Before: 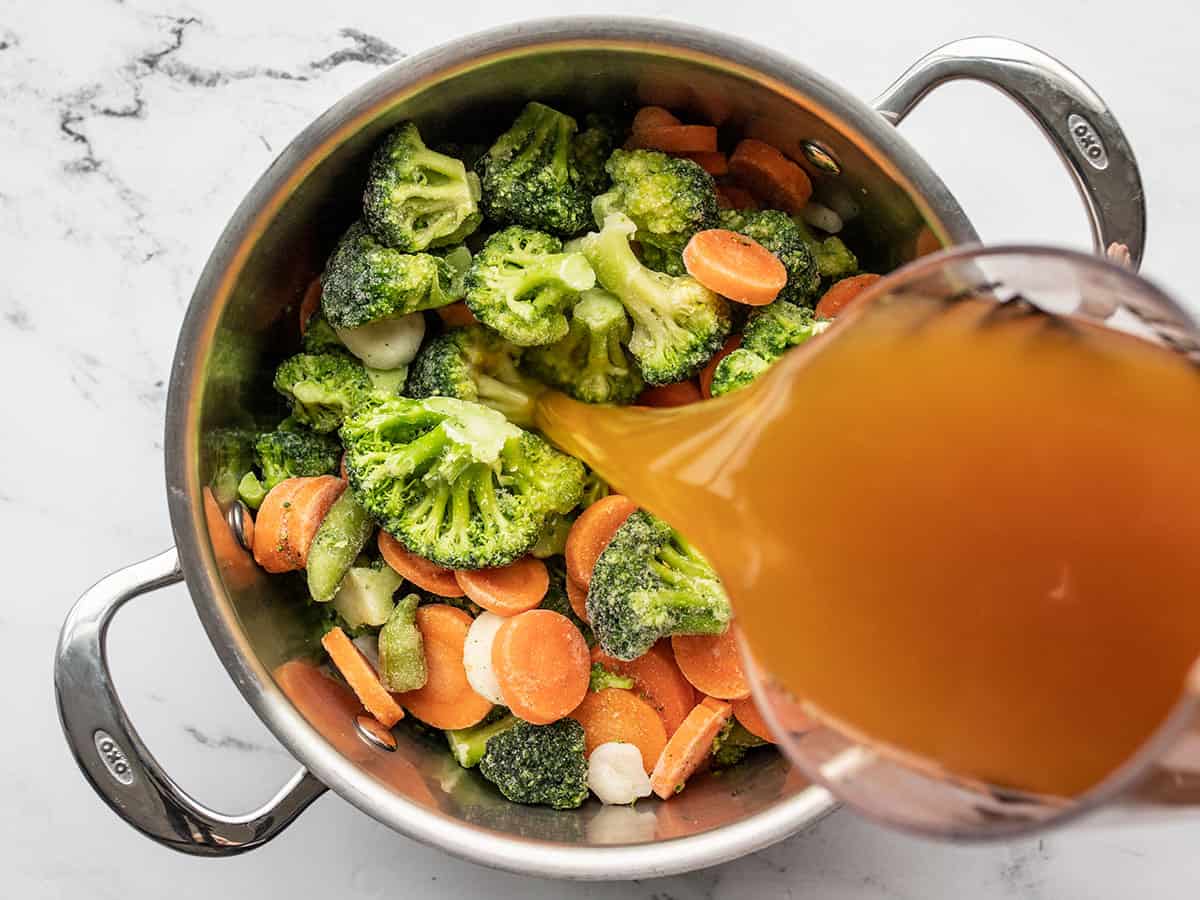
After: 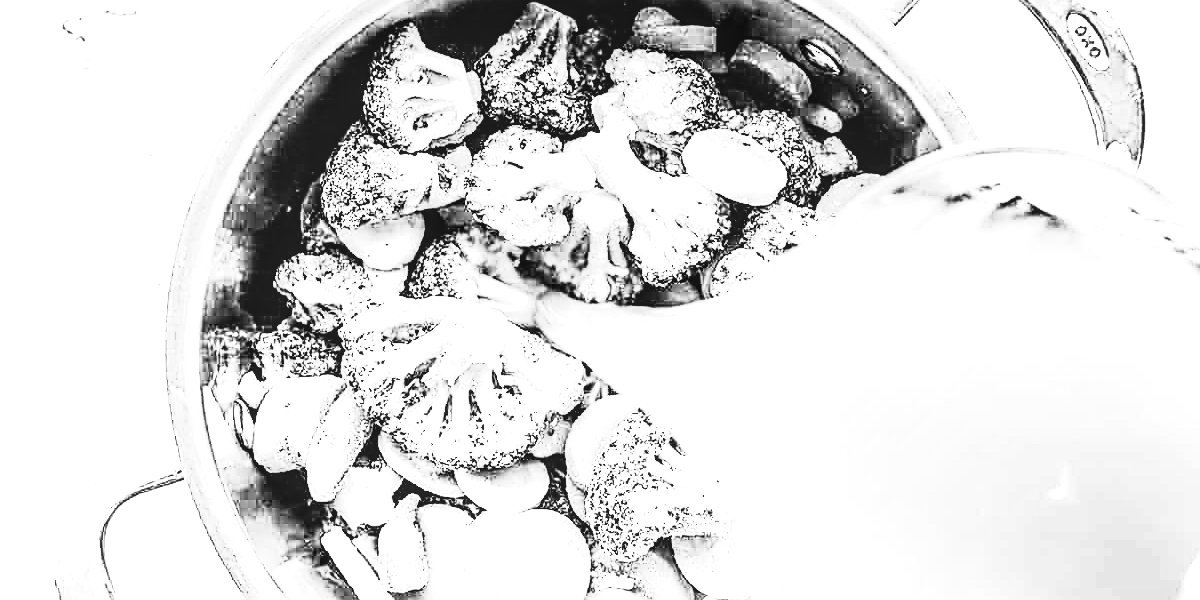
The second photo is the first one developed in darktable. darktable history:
local contrast: highlights 25%, detail 130%
sharpen: radius 2.676, amount 0.669
color contrast: green-magenta contrast 0, blue-yellow contrast 0
crop: top 11.166%, bottom 22.168%
color balance rgb: linear chroma grading › global chroma 20%, perceptual saturation grading › global saturation 65%, perceptual saturation grading › highlights 60%, perceptual saturation grading › mid-tones 50%, perceptual saturation grading › shadows 50%, perceptual brilliance grading › global brilliance 30%, perceptual brilliance grading › highlights 50%, perceptual brilliance grading › mid-tones 50%, perceptual brilliance grading › shadows -22%, global vibrance 20%
exposure: black level correction 0.001, exposure 0.955 EV, compensate exposure bias true, compensate highlight preservation false
rgb curve: curves: ch0 [(0, 0) (0.21, 0.15) (0.24, 0.21) (0.5, 0.75) (0.75, 0.96) (0.89, 0.99) (1, 1)]; ch1 [(0, 0.02) (0.21, 0.13) (0.25, 0.2) (0.5, 0.67) (0.75, 0.9) (0.89, 0.97) (1, 1)]; ch2 [(0, 0.02) (0.21, 0.13) (0.25, 0.2) (0.5, 0.67) (0.75, 0.9) (0.89, 0.97) (1, 1)], compensate middle gray true
